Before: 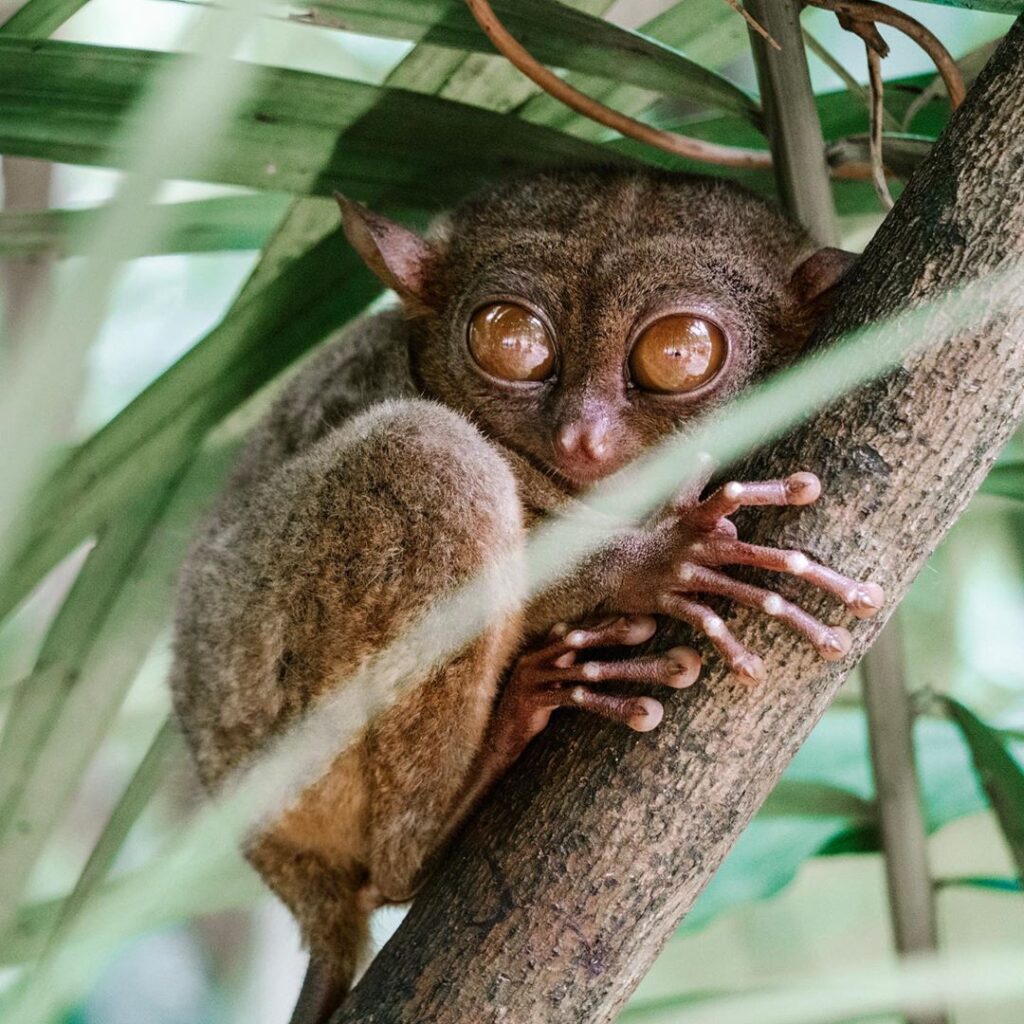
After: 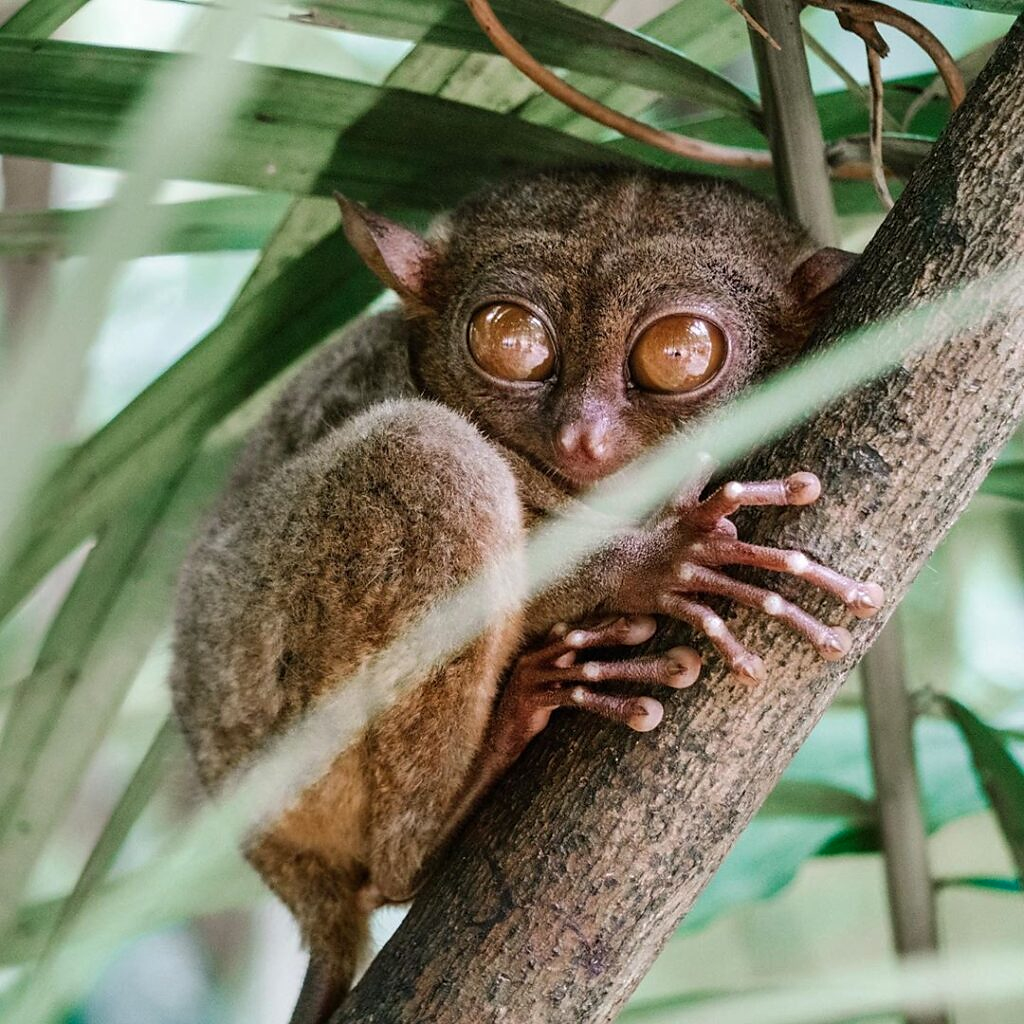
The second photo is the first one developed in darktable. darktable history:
shadows and highlights: soften with gaussian
sharpen: radius 1.034, threshold 1.015
